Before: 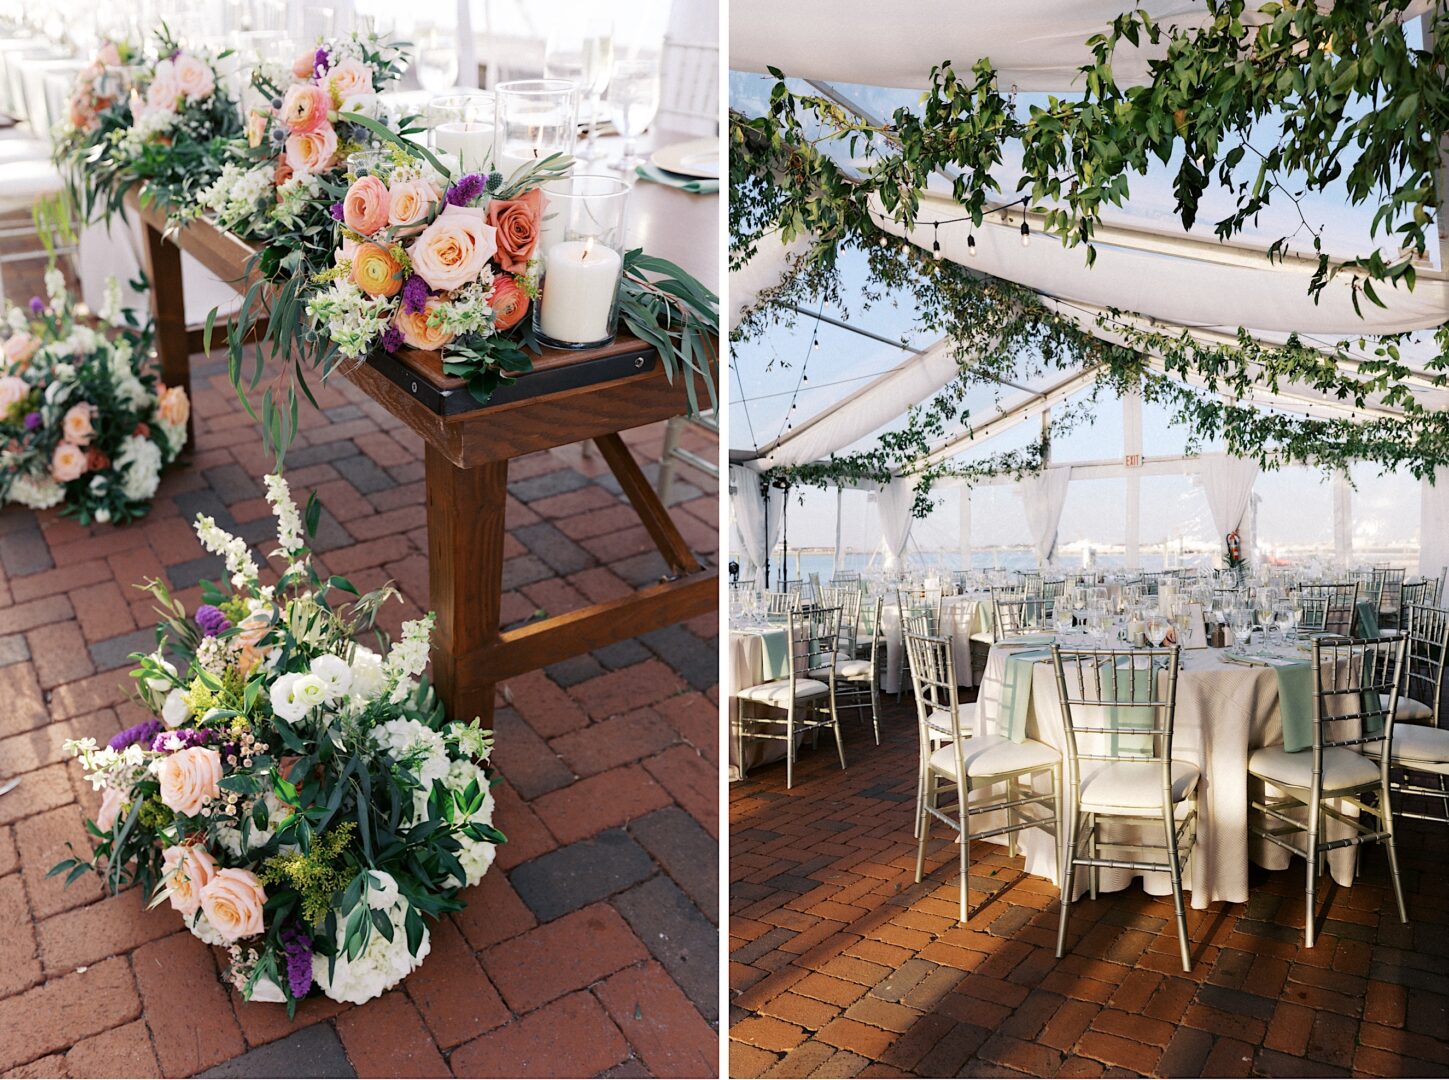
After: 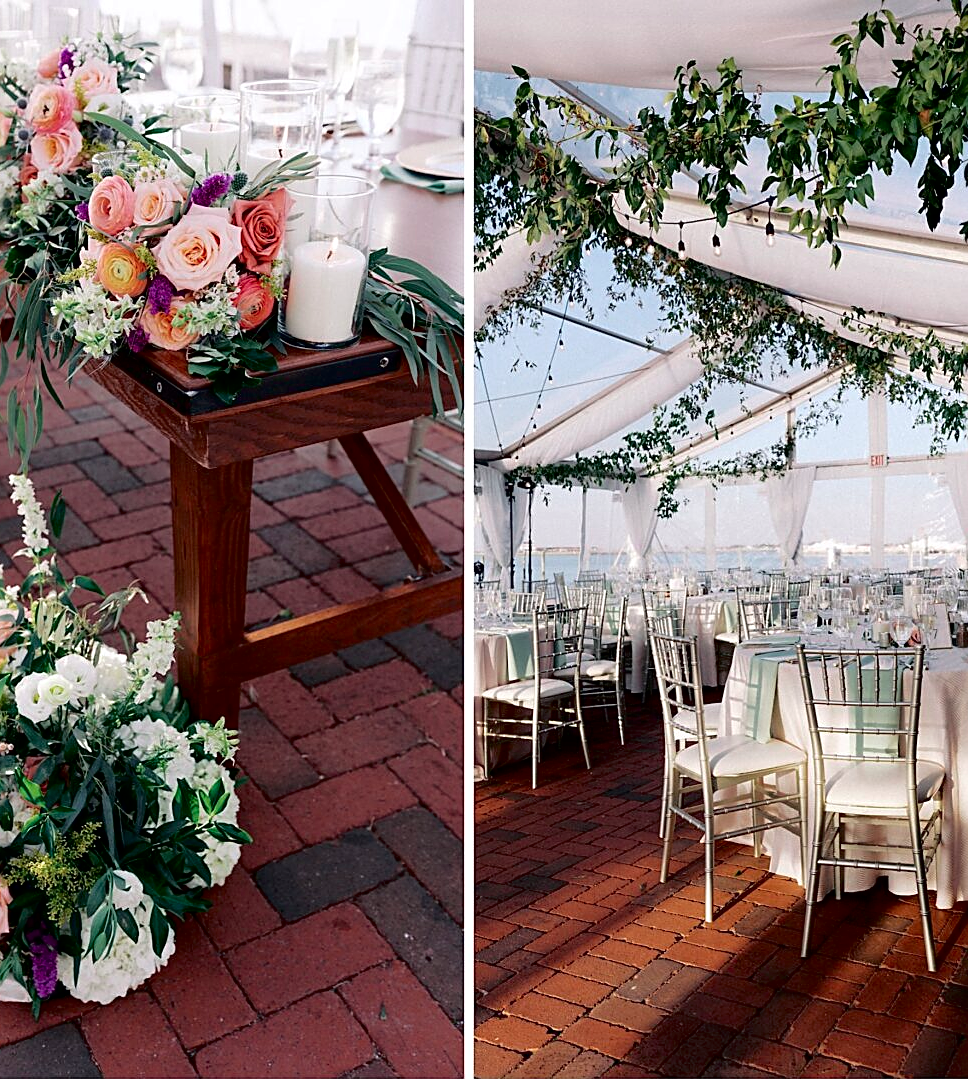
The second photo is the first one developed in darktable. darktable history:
crop and rotate: left 17.732%, right 15.423%
tone curve: curves: ch0 [(0, 0) (0.106, 0.041) (0.256, 0.197) (0.37, 0.336) (0.513, 0.481) (0.667, 0.629) (1, 1)]; ch1 [(0, 0) (0.502, 0.505) (0.553, 0.577) (1, 1)]; ch2 [(0, 0) (0.5, 0.495) (0.56, 0.544) (1, 1)], color space Lab, independent channels, preserve colors none
exposure: black level correction 0.007, compensate highlight preservation false
sharpen: on, module defaults
